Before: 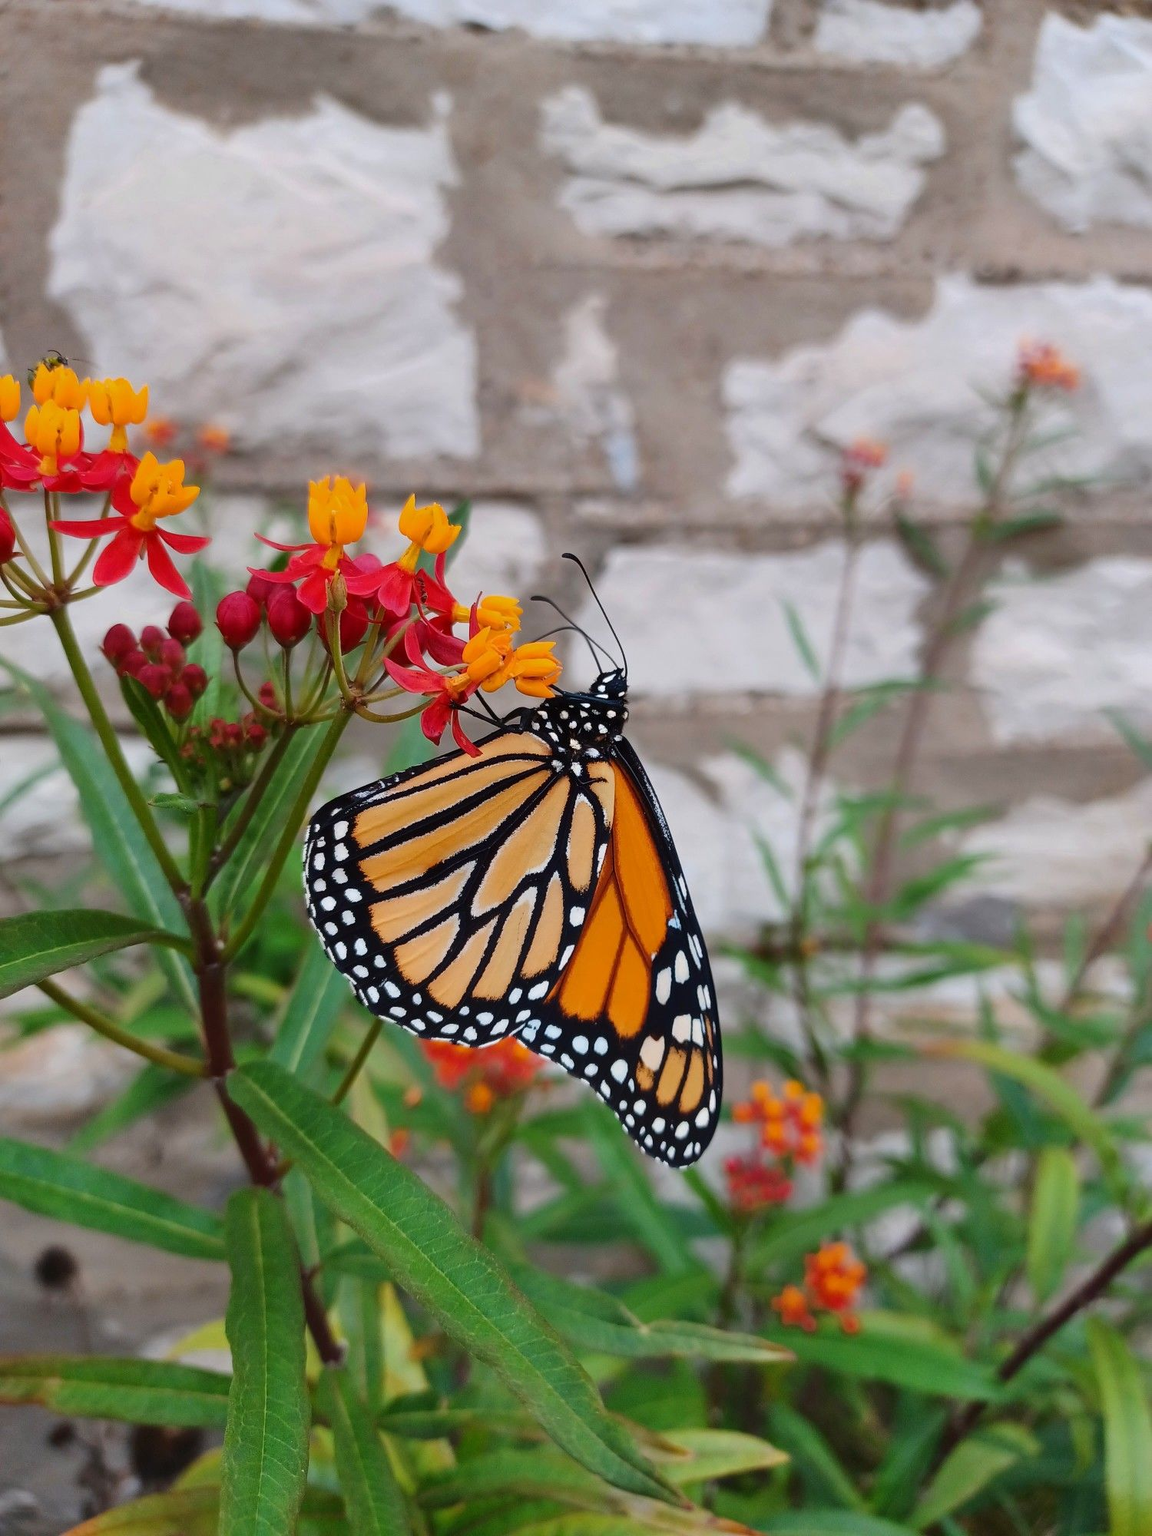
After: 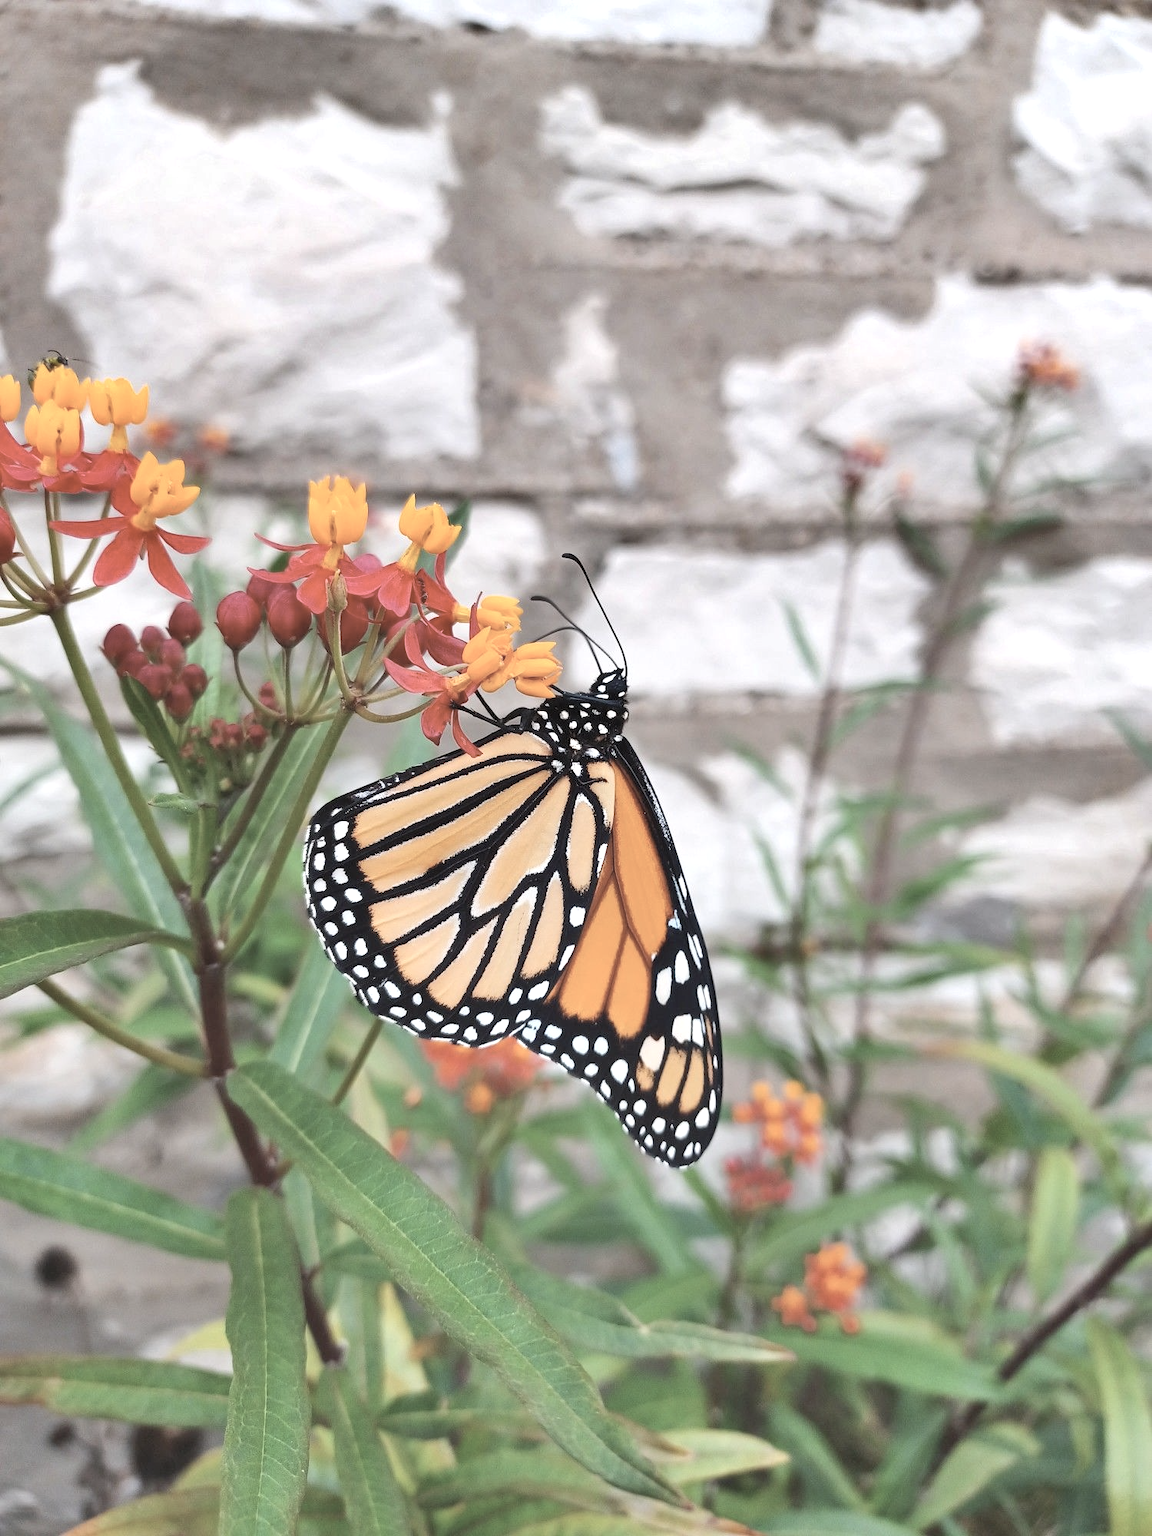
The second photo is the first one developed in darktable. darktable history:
shadows and highlights: shadows 5, soften with gaussian
exposure: black level correction 0, exposure 0.7 EV, compensate exposure bias true, compensate highlight preservation false
contrast brightness saturation: brightness 0.18, saturation -0.5
